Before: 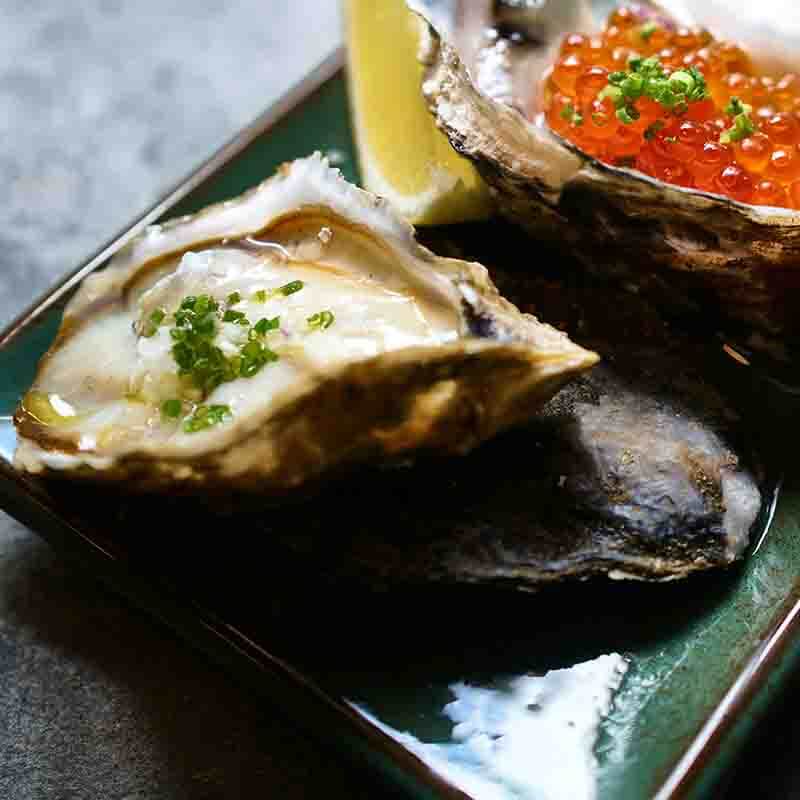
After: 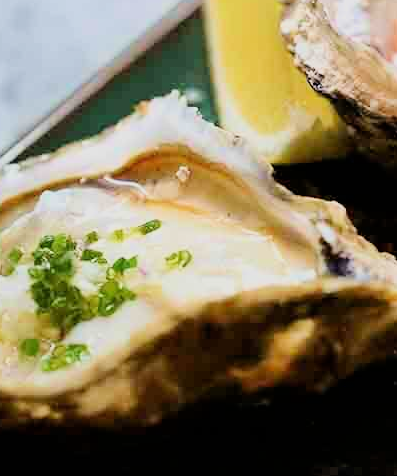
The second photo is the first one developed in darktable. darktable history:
exposure: exposure 0.61 EV, compensate highlight preservation false
shadows and highlights: radius 95.32, shadows -13.89, white point adjustment 0.201, highlights 32.9, compress 48.29%, soften with gaussian
filmic rgb: black relative exposure -7.32 EV, white relative exposure 5.07 EV, threshold 5.98 EV, hardness 3.21, color science v6 (2022), enable highlight reconstruction true
crop: left 17.812%, top 7.728%, right 32.525%, bottom 32.66%
